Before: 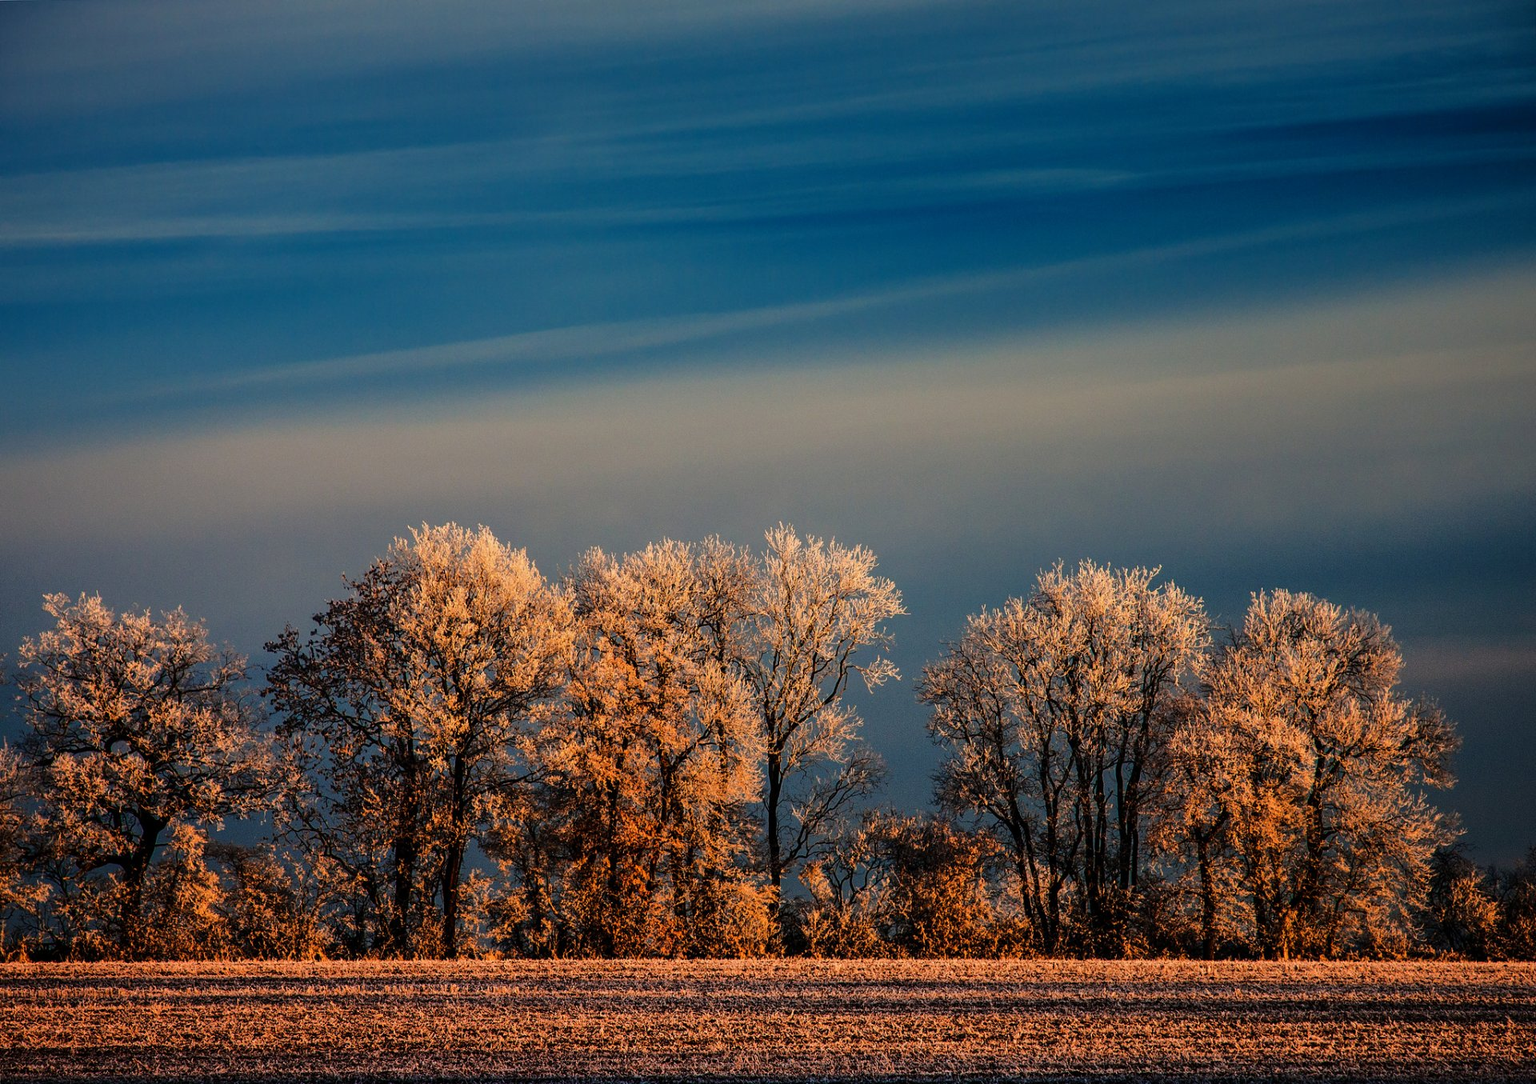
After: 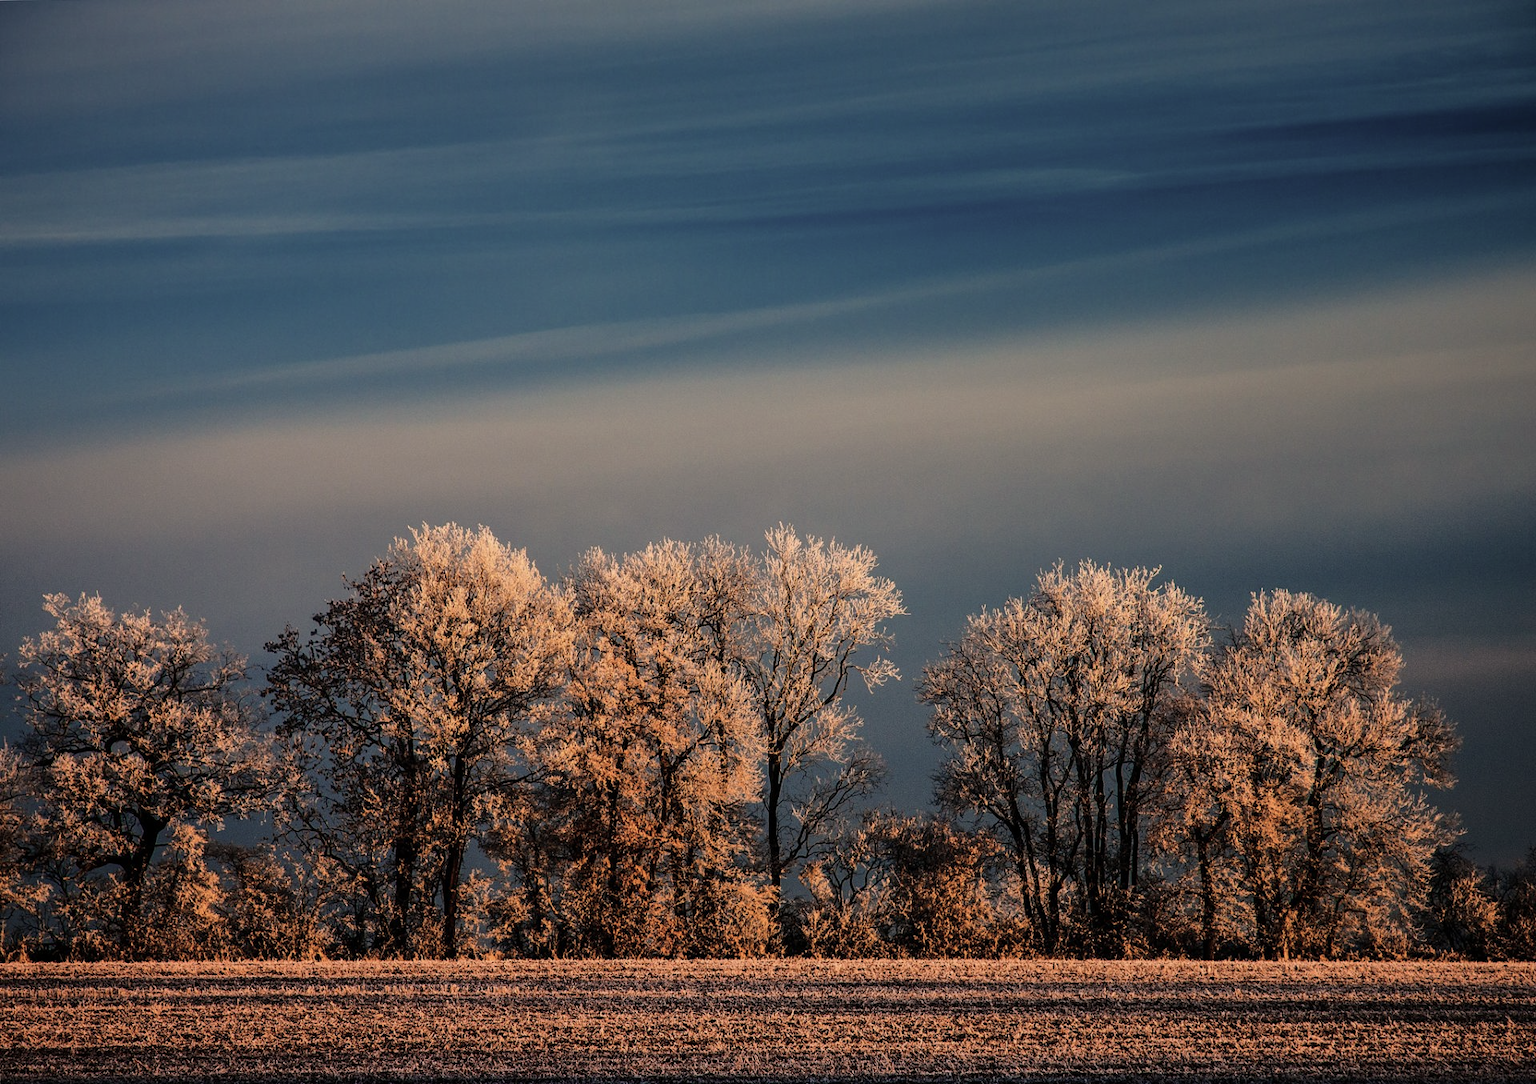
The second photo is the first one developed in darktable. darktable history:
color correction: highlights a* 5.59, highlights b* 5.24, saturation 0.68
shadows and highlights: shadows 10, white point adjustment 1, highlights -40
